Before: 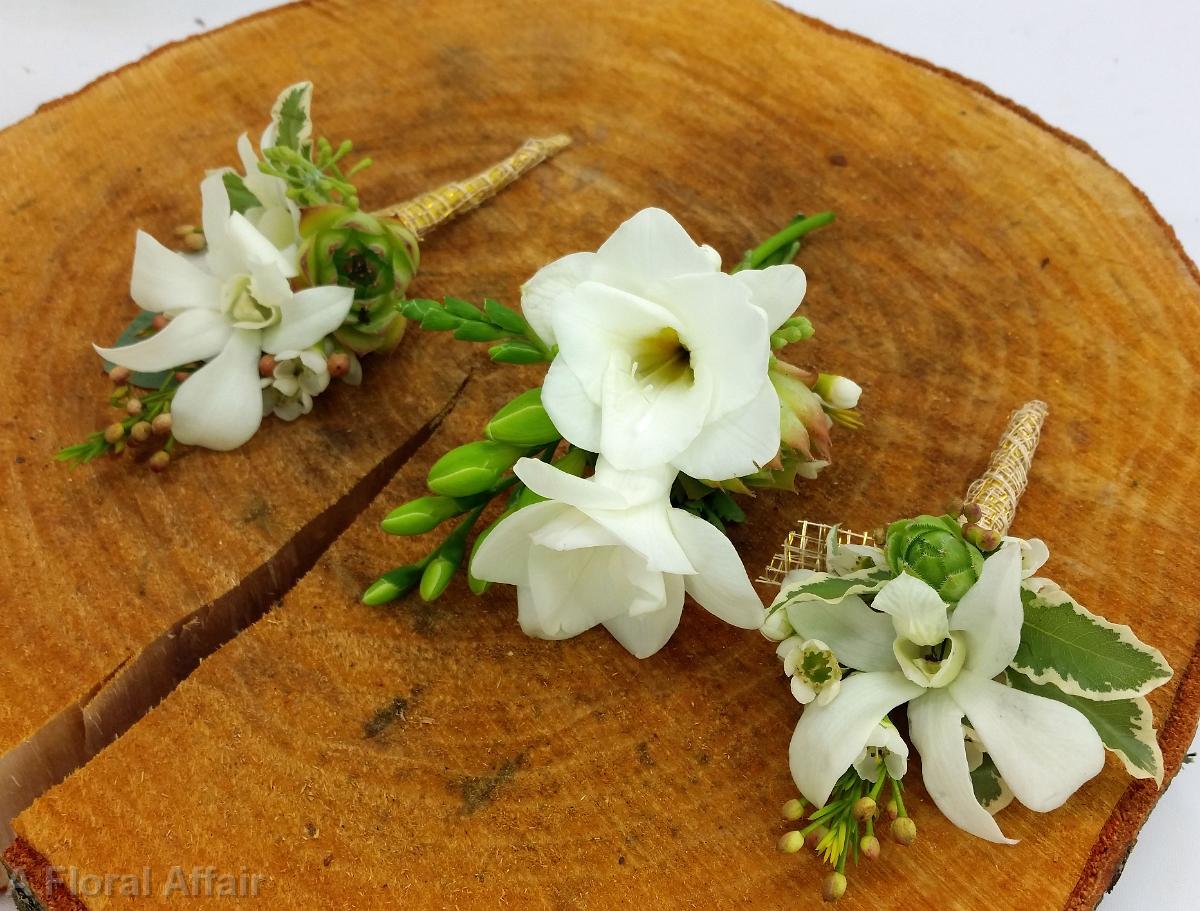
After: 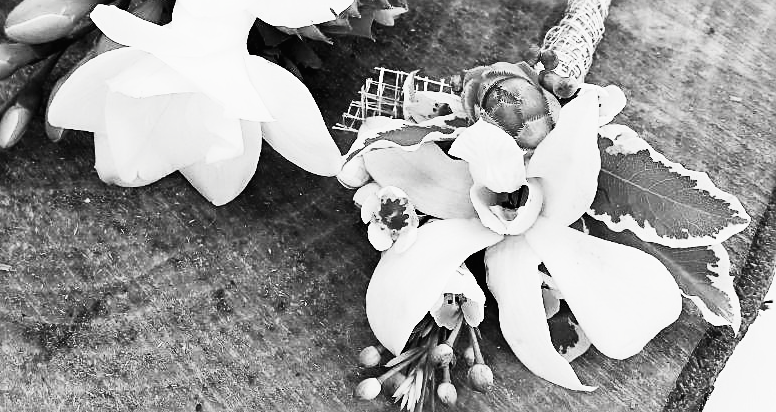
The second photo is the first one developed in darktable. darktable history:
contrast brightness saturation: contrast 0.522, brightness 0.463, saturation -0.993
filmic rgb: black relative exposure -5.14 EV, white relative exposure 3.99 EV, hardness 2.88, contrast 1.188, iterations of high-quality reconstruction 0
crop and rotate: left 35.31%, top 49.822%, bottom 4.904%
sharpen: on, module defaults
